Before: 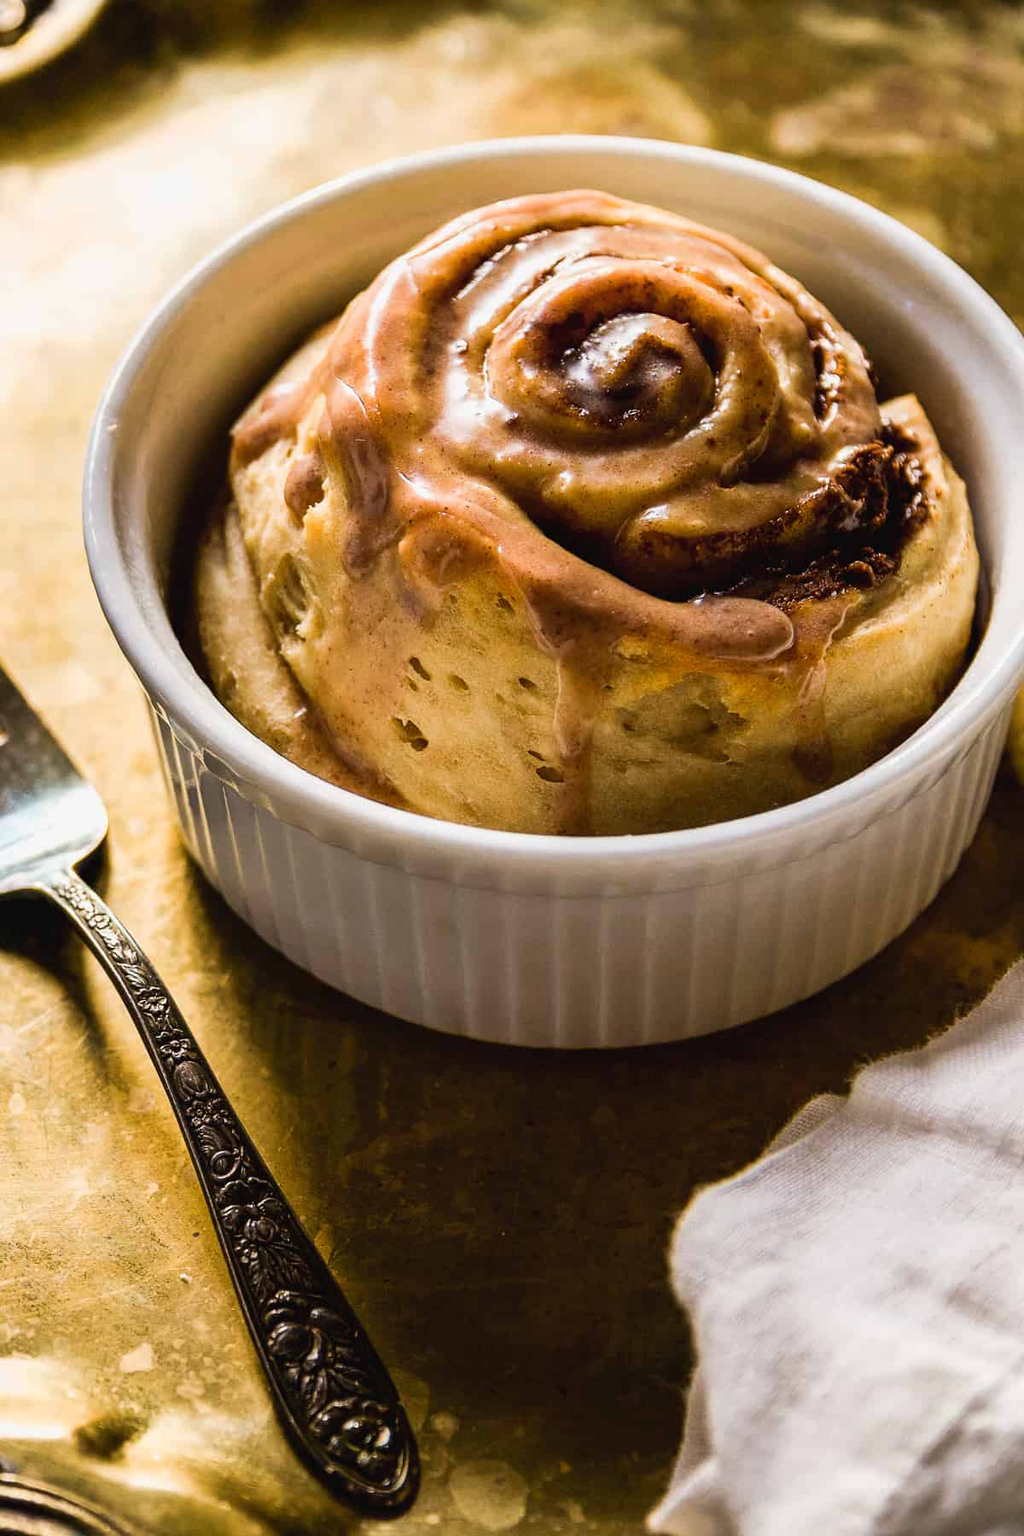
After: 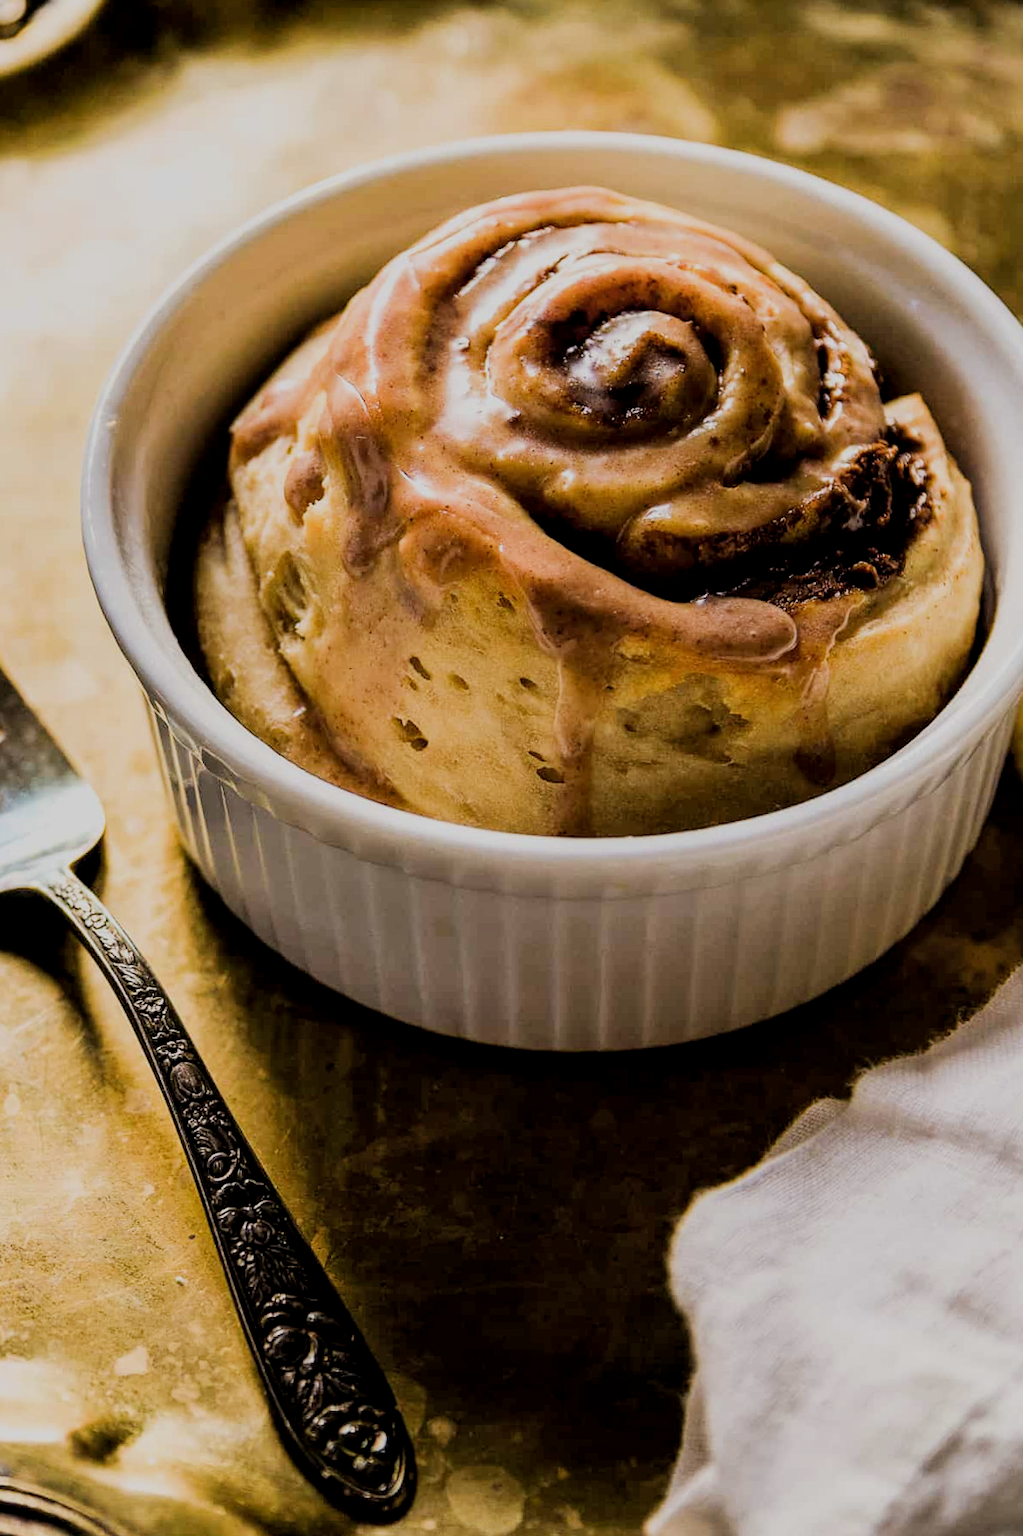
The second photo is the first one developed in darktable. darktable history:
crop and rotate: angle -0.261°
local contrast: highlights 105%, shadows 102%, detail 119%, midtone range 0.2
filmic rgb: black relative exposure -7.08 EV, white relative exposure 5.37 EV, hardness 3.03
